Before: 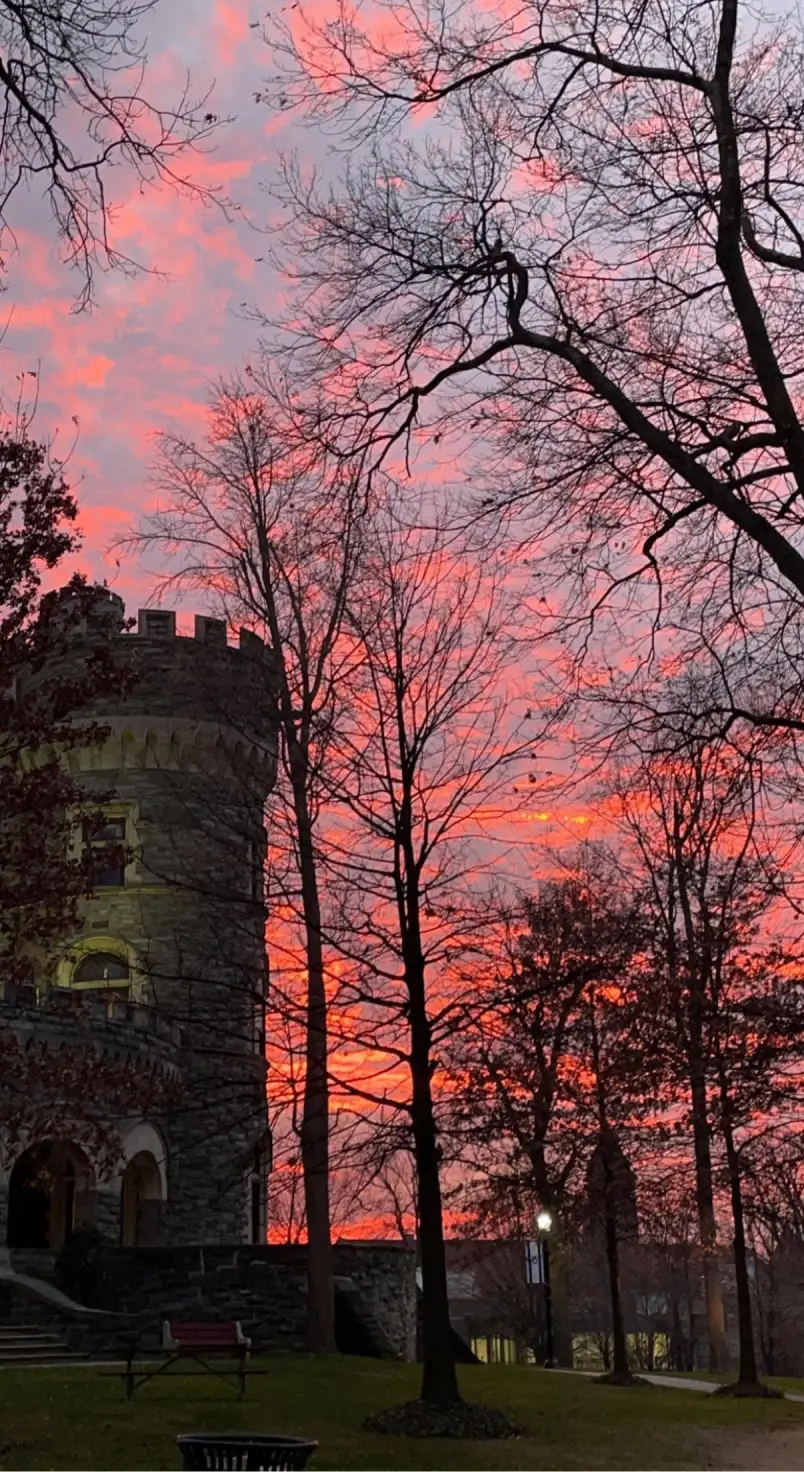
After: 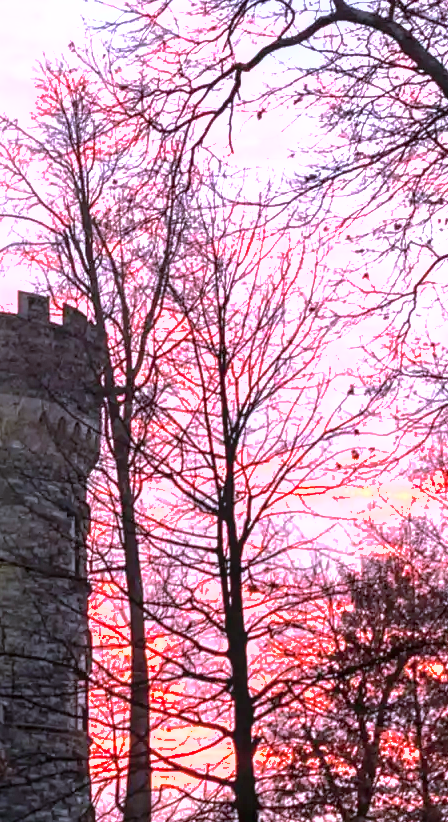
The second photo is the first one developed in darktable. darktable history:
color correction: highlights a* -0.772, highlights b* -8.92
shadows and highlights: on, module defaults
exposure: black level correction 0, exposure 1.3 EV, compensate exposure bias true, compensate highlight preservation false
local contrast: on, module defaults
white balance: red 0.967, blue 1.119, emerald 0.756
crop and rotate: left 22.13%, top 22.054%, right 22.026%, bottom 22.102%
tone equalizer: -8 EV -0.75 EV, -7 EV -0.7 EV, -6 EV -0.6 EV, -5 EV -0.4 EV, -3 EV 0.4 EV, -2 EV 0.6 EV, -1 EV 0.7 EV, +0 EV 0.75 EV, edges refinement/feathering 500, mask exposure compensation -1.57 EV, preserve details no
